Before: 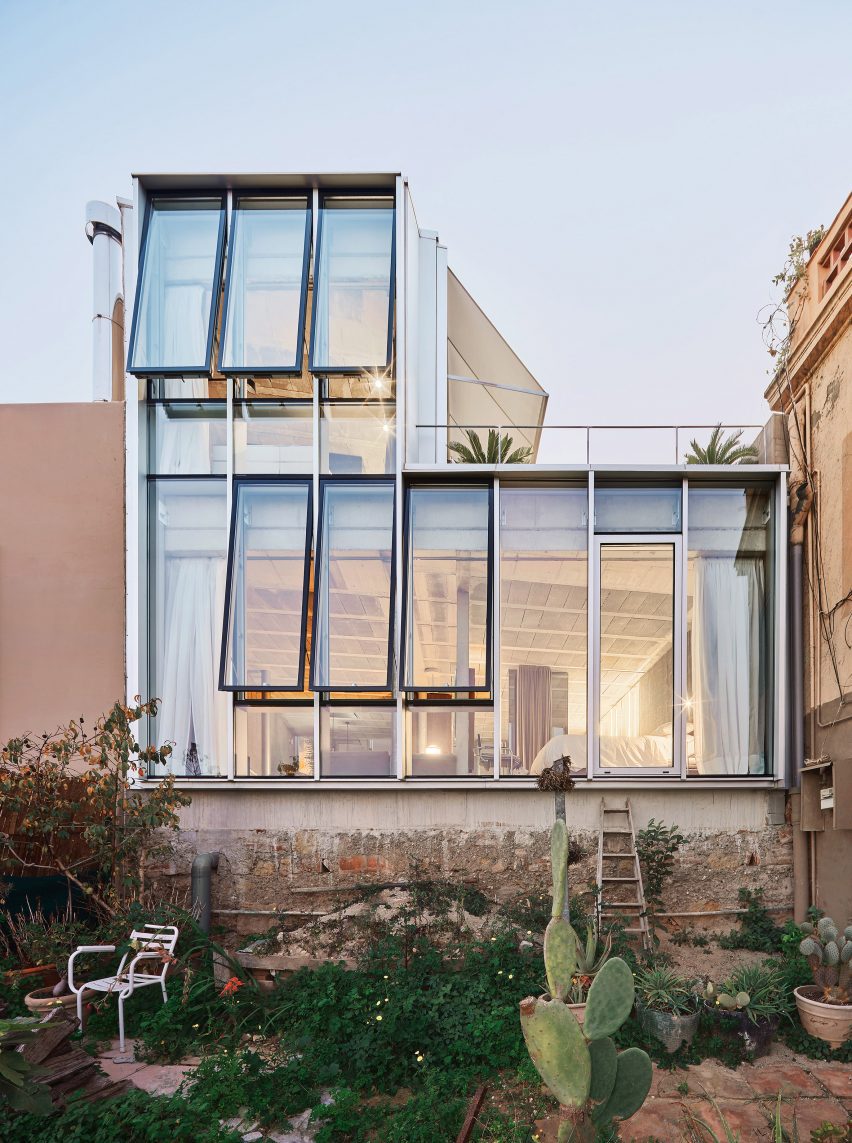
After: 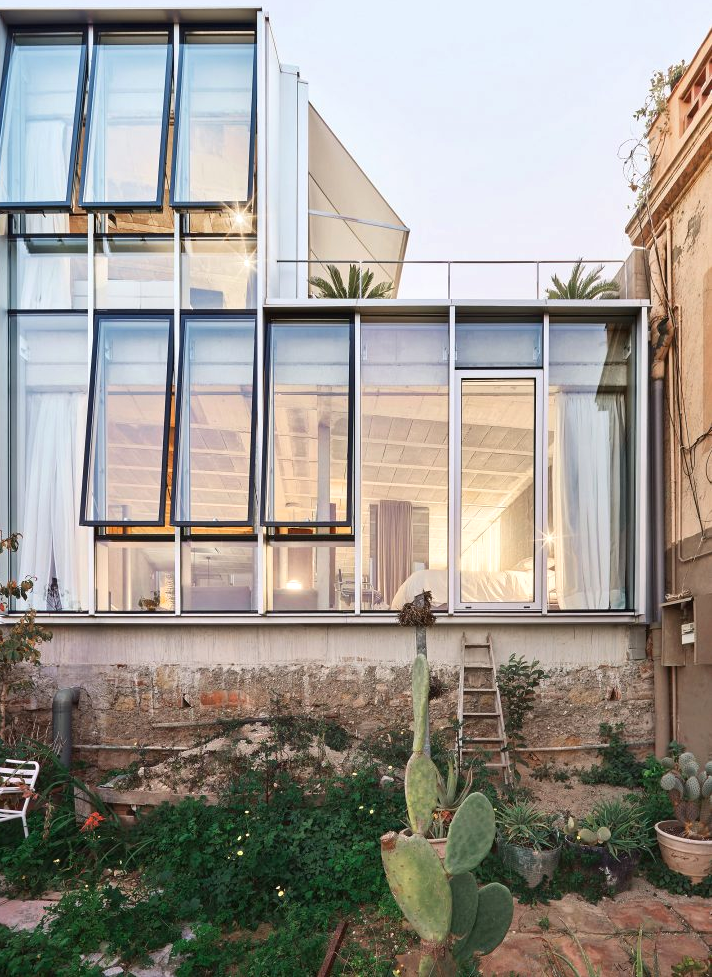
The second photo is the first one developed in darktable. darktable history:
crop: left 16.352%, top 14.491%
exposure: exposure 0.203 EV, compensate highlight preservation false
